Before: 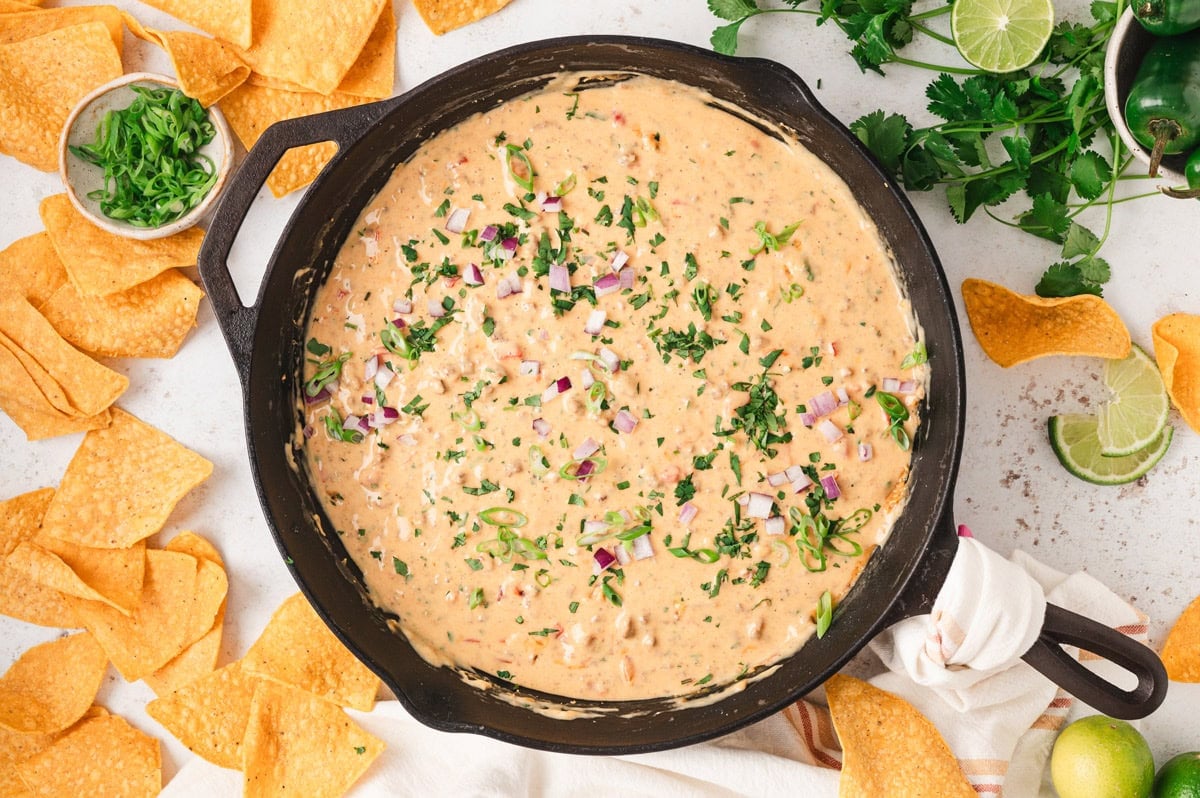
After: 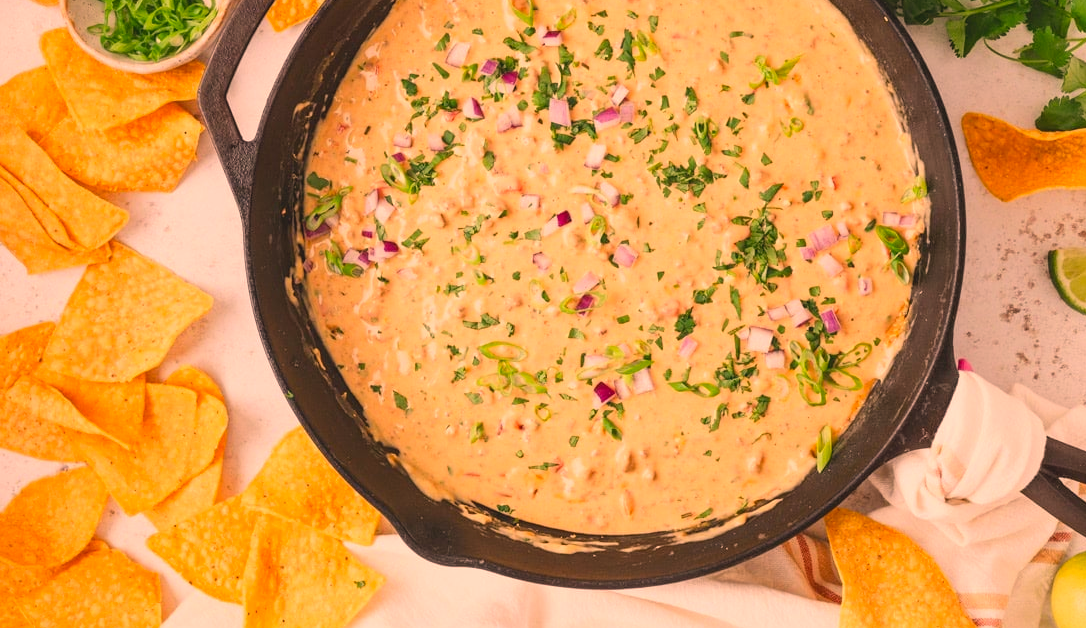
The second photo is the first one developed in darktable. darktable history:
crop: top 20.916%, right 9.437%, bottom 0.316%
white balance: red 1, blue 1
contrast brightness saturation: contrast -0.1, brightness 0.05, saturation 0.08
color correction: highlights a* 21.88, highlights b* 22.25
